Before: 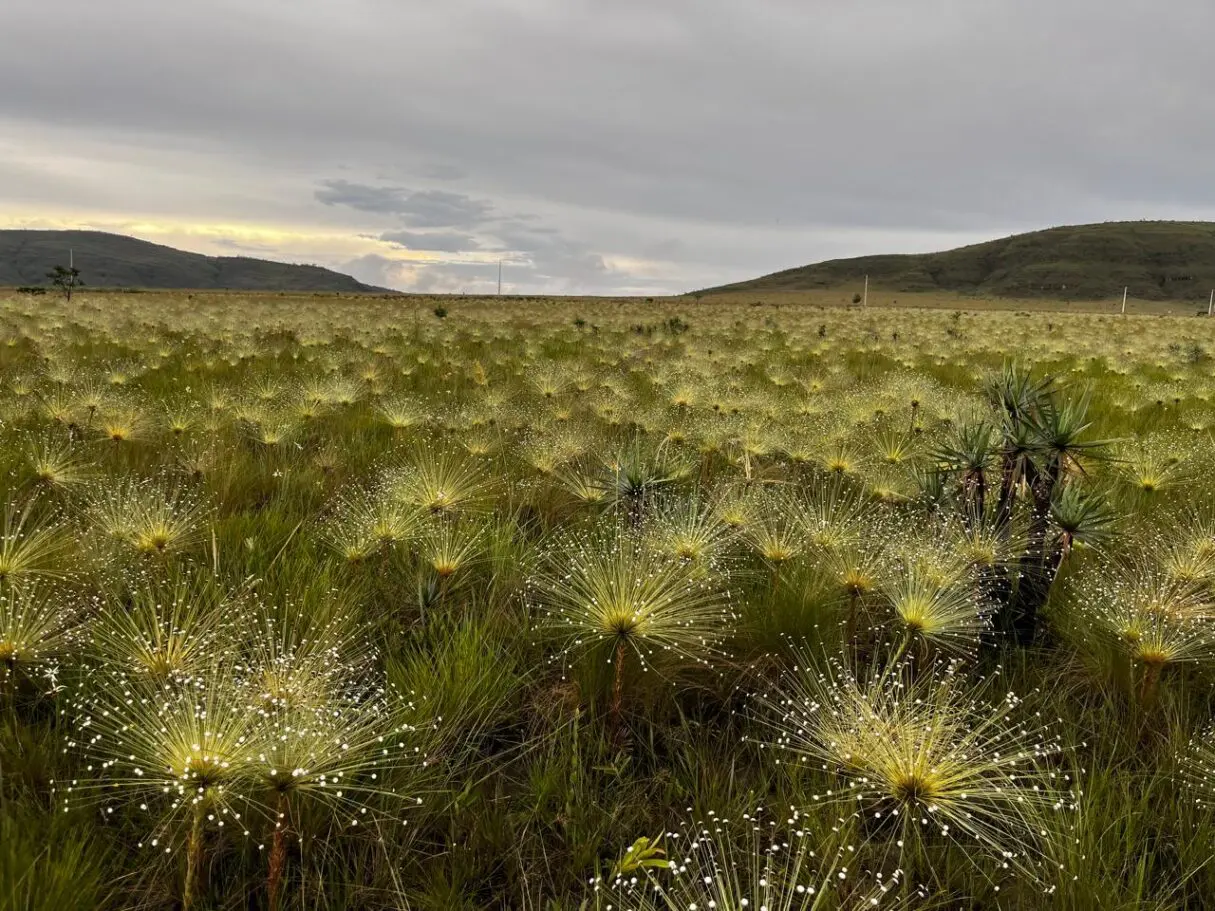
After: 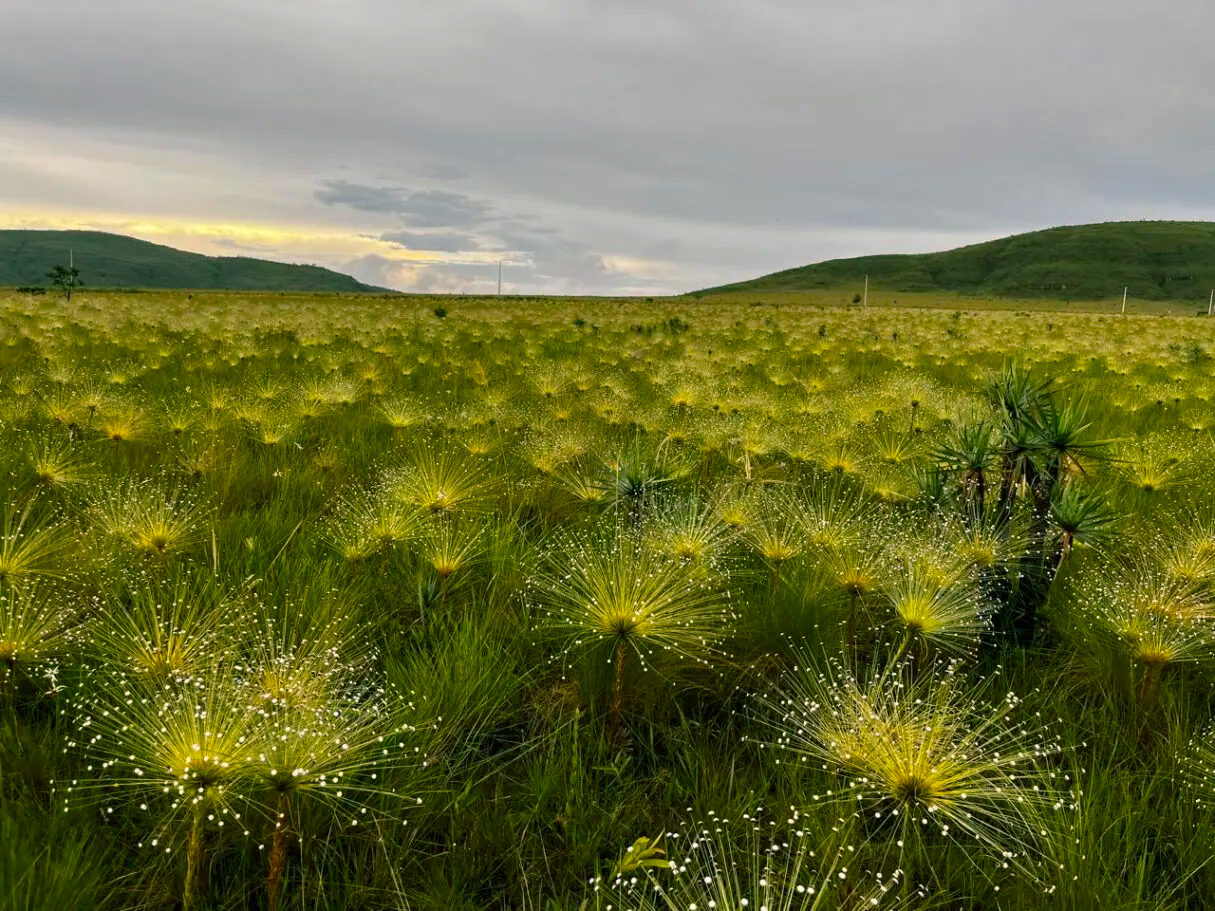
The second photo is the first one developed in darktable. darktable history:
color balance rgb: shadows lift › chroma 11.855%, shadows lift › hue 133.86°, perceptual saturation grading › global saturation 29.588%, global vibrance 20%
